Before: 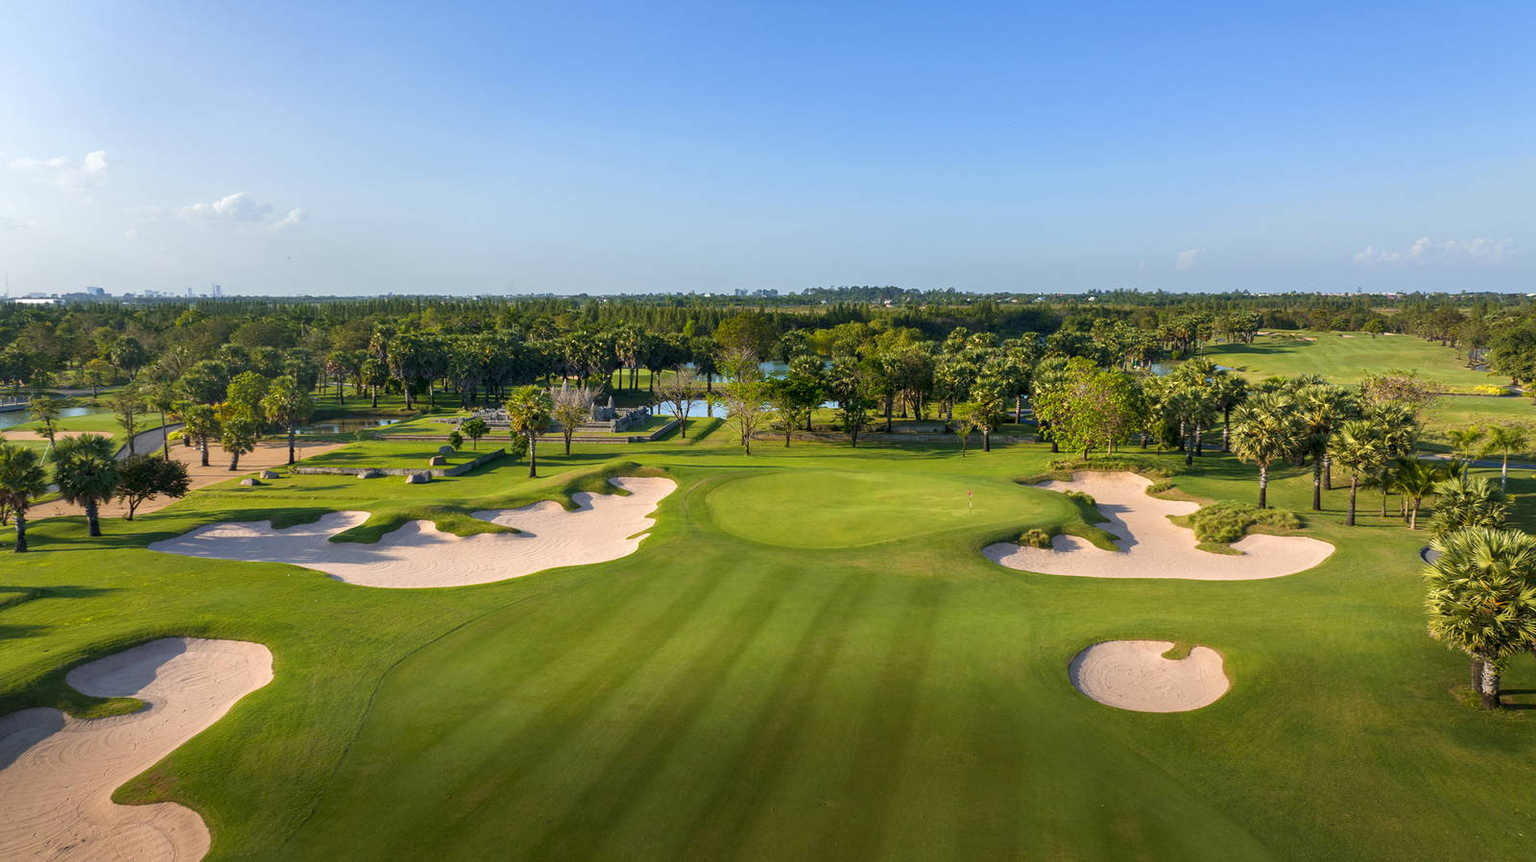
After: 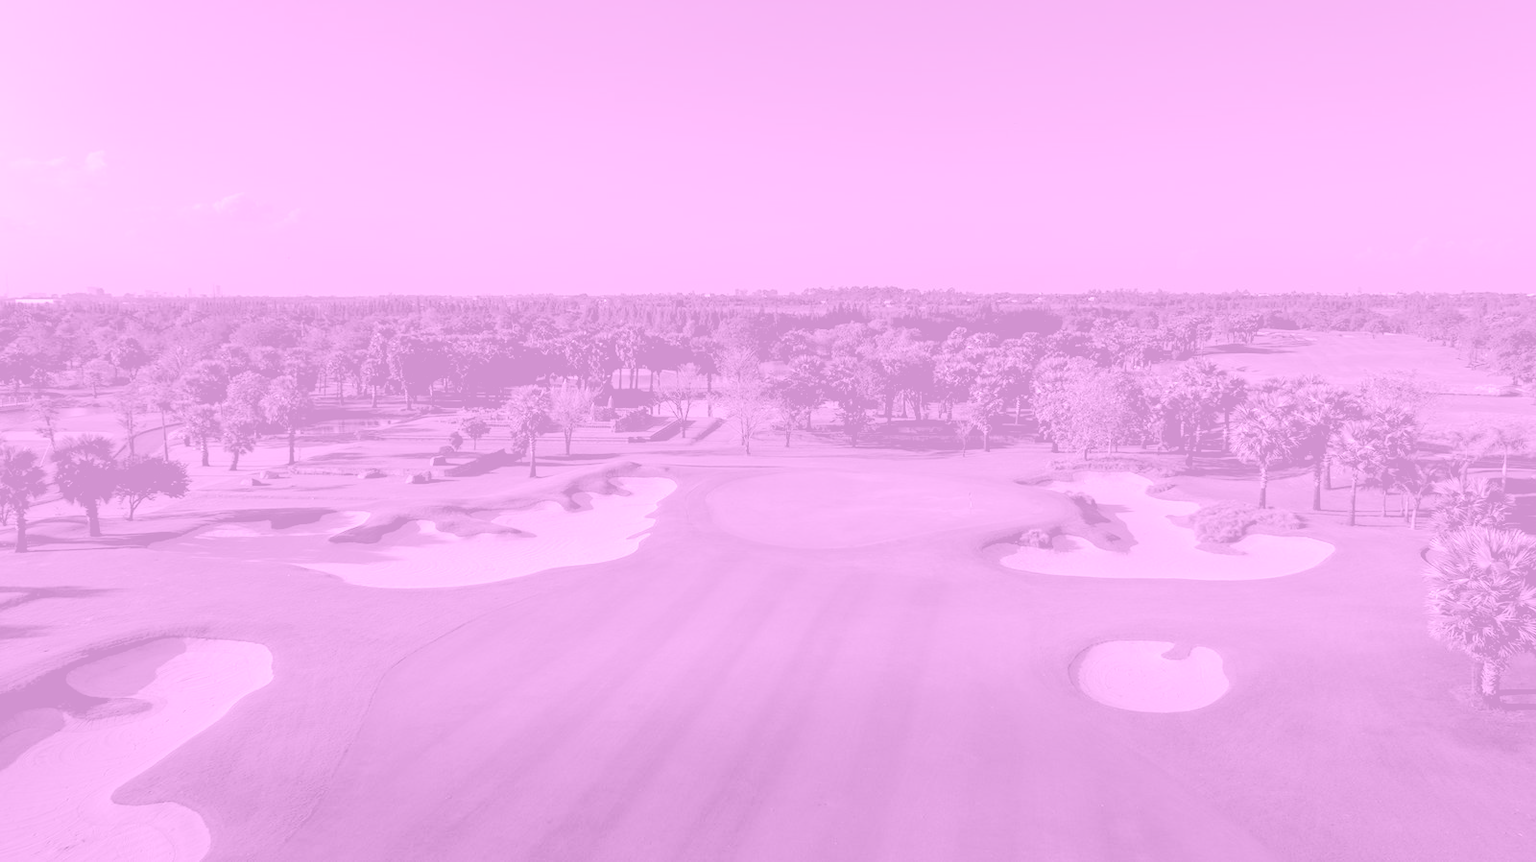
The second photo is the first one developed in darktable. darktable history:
exposure: black level correction 0.029, exposure -0.073 EV, compensate highlight preservation false
colorize: hue 331.2°, saturation 75%, source mix 30.28%, lightness 70.52%, version 1
base curve: curves: ch0 [(0, 0) (0.826, 0.587) (1, 1)]
color balance rgb: perceptual saturation grading › global saturation 20%, perceptual saturation grading › highlights -50%, perceptual saturation grading › shadows 30%
